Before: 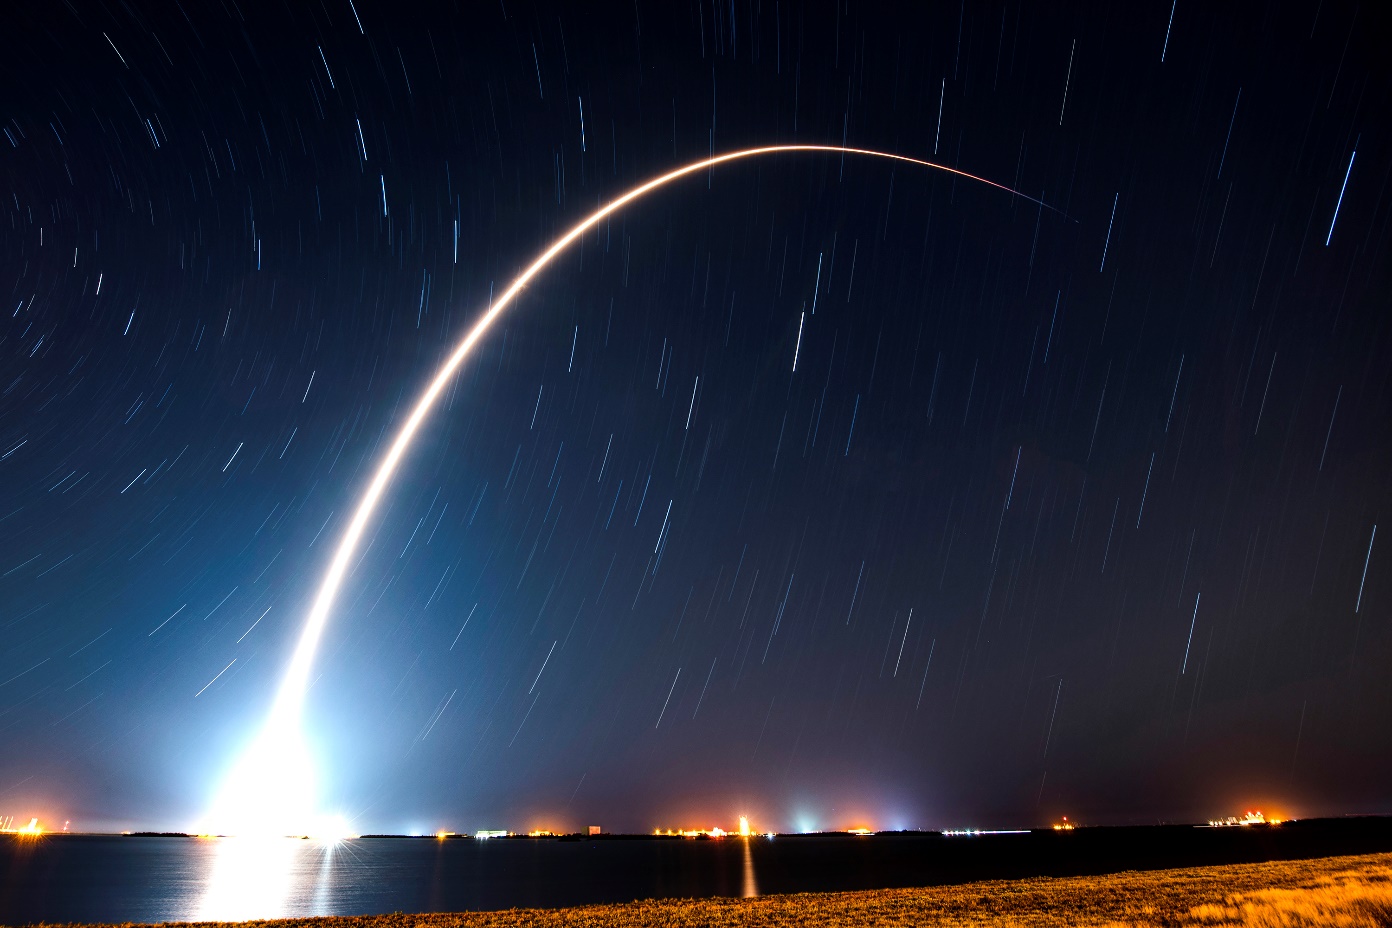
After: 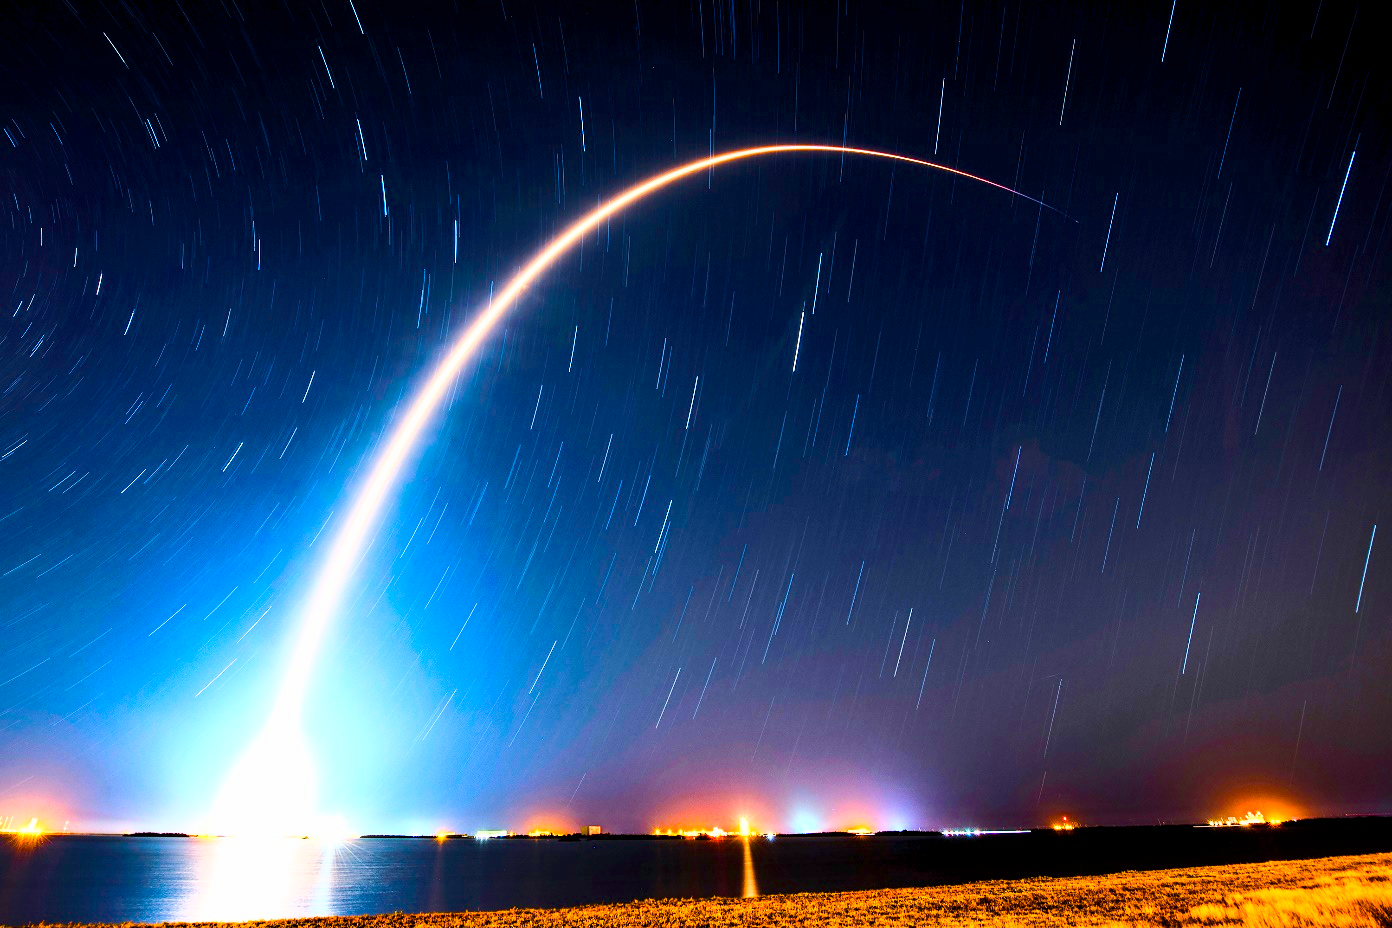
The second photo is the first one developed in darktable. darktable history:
color balance rgb: linear chroma grading › shadows -2.2%, linear chroma grading › highlights -15%, linear chroma grading › global chroma -10%, linear chroma grading › mid-tones -10%, perceptual saturation grading › global saturation 45%, perceptual saturation grading › highlights -50%, perceptual saturation grading › shadows 30%, perceptual brilliance grading › global brilliance 18%, global vibrance 45%
base curve: curves: ch0 [(0, 0) (0.025, 0.046) (0.112, 0.277) (0.467, 0.74) (0.814, 0.929) (1, 0.942)]
